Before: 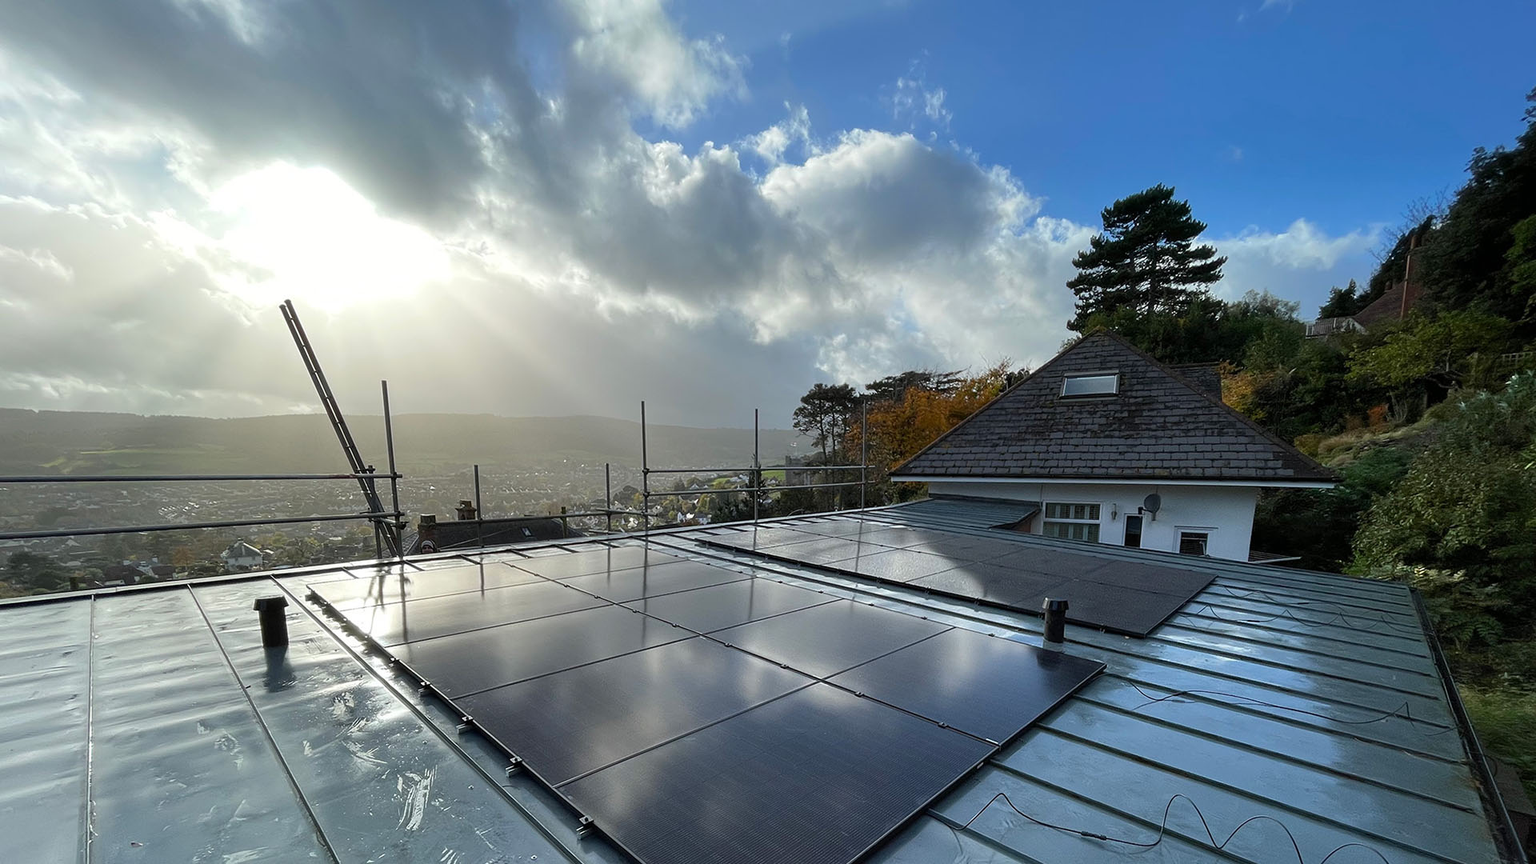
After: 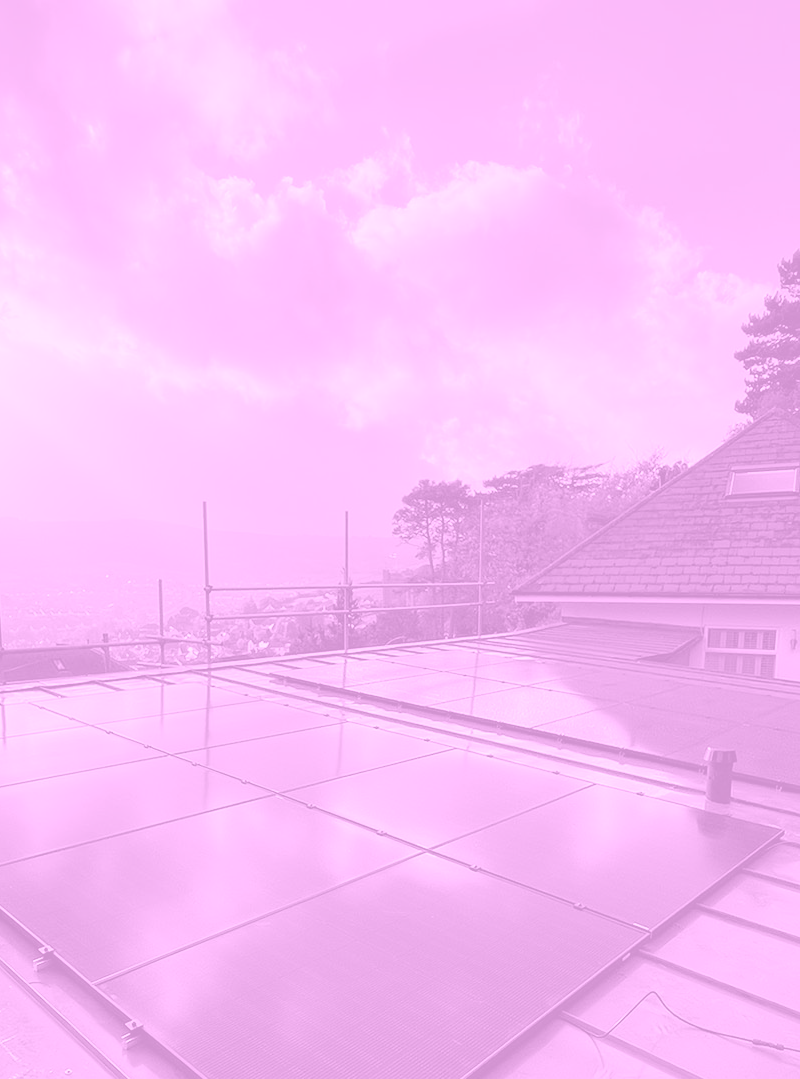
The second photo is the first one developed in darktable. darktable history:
crop: left 31.229%, right 27.105%
colorize: hue 331.2°, saturation 75%, source mix 30.28%, lightness 70.52%, version 1
color balance rgb: shadows lift › chroma 11.71%, shadows lift › hue 133.46°, power › chroma 2.15%, power › hue 166.83°, highlights gain › chroma 4%, highlights gain › hue 200.2°, perceptual saturation grading › global saturation 18.05%
